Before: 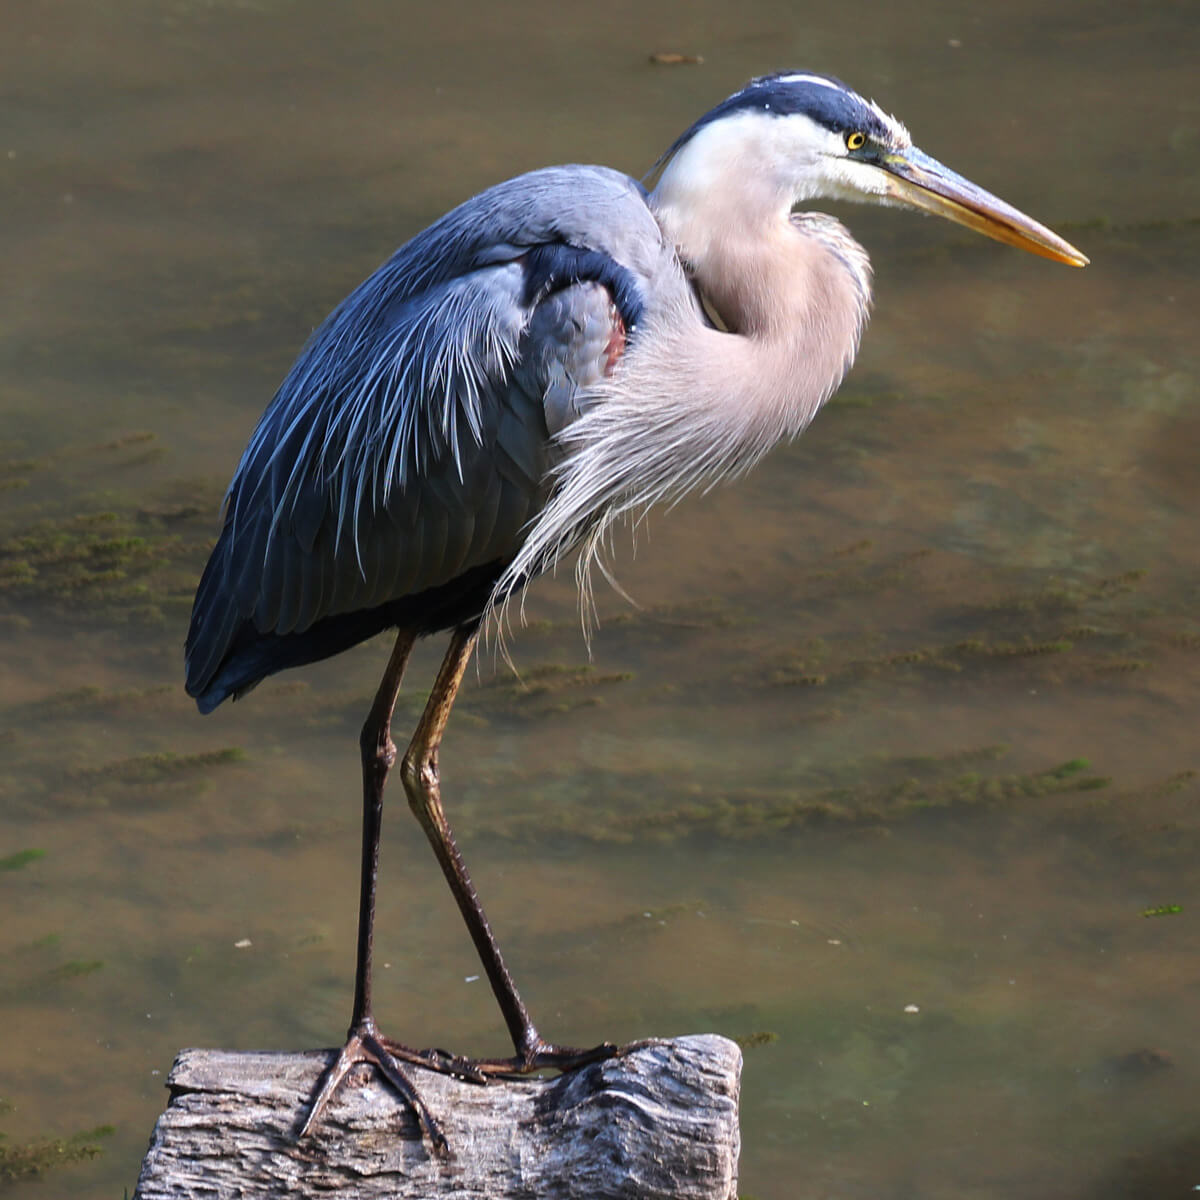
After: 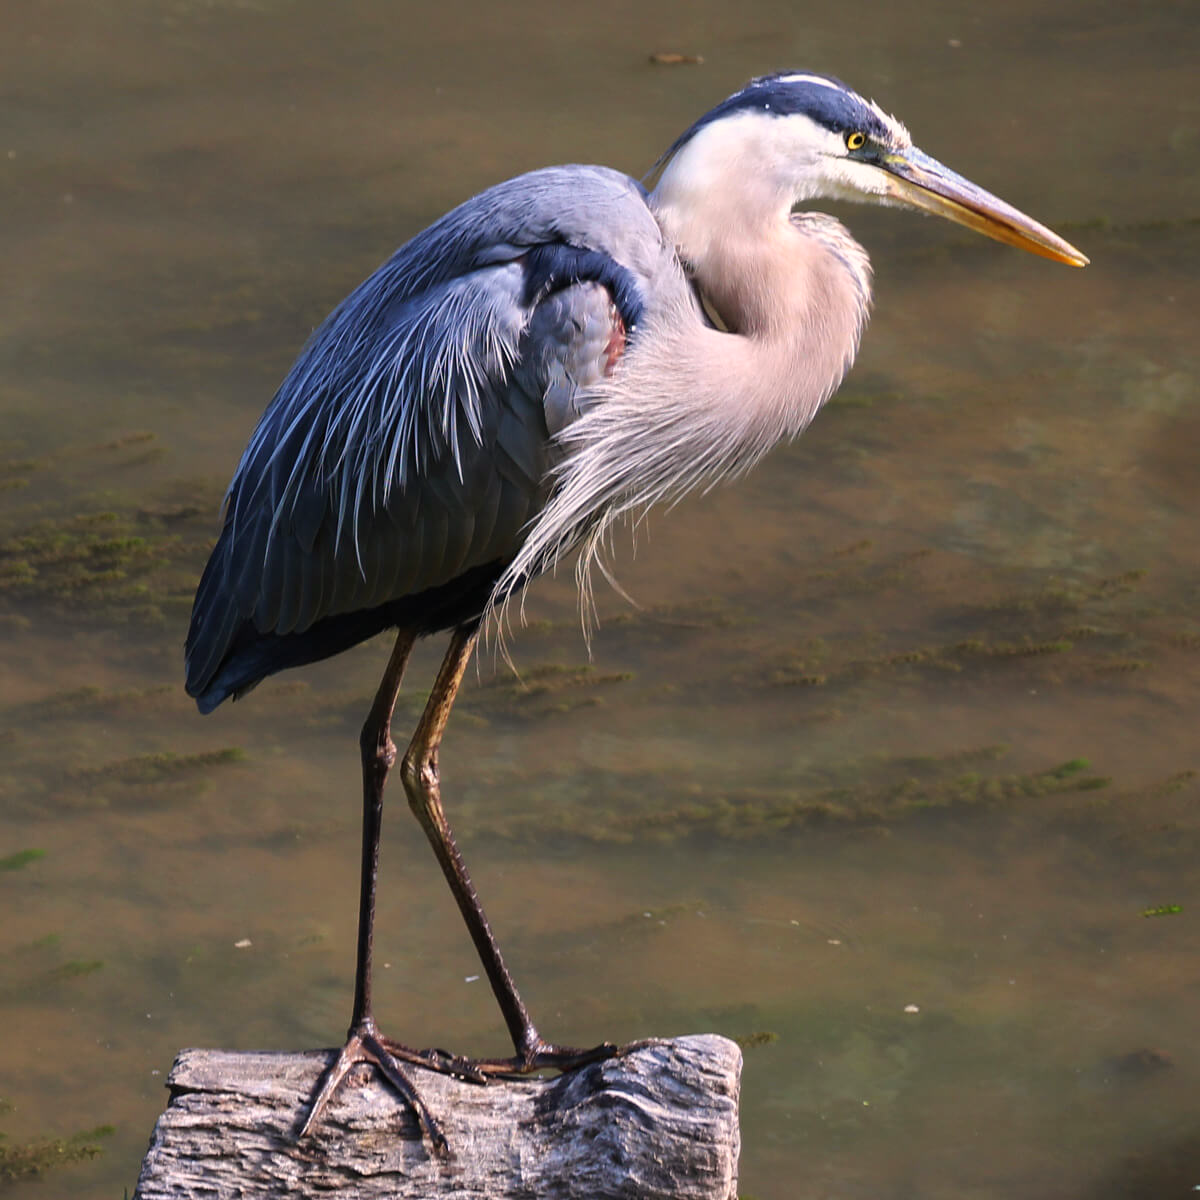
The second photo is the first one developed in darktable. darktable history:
color correction: highlights a* 5.81, highlights b* 4.73
